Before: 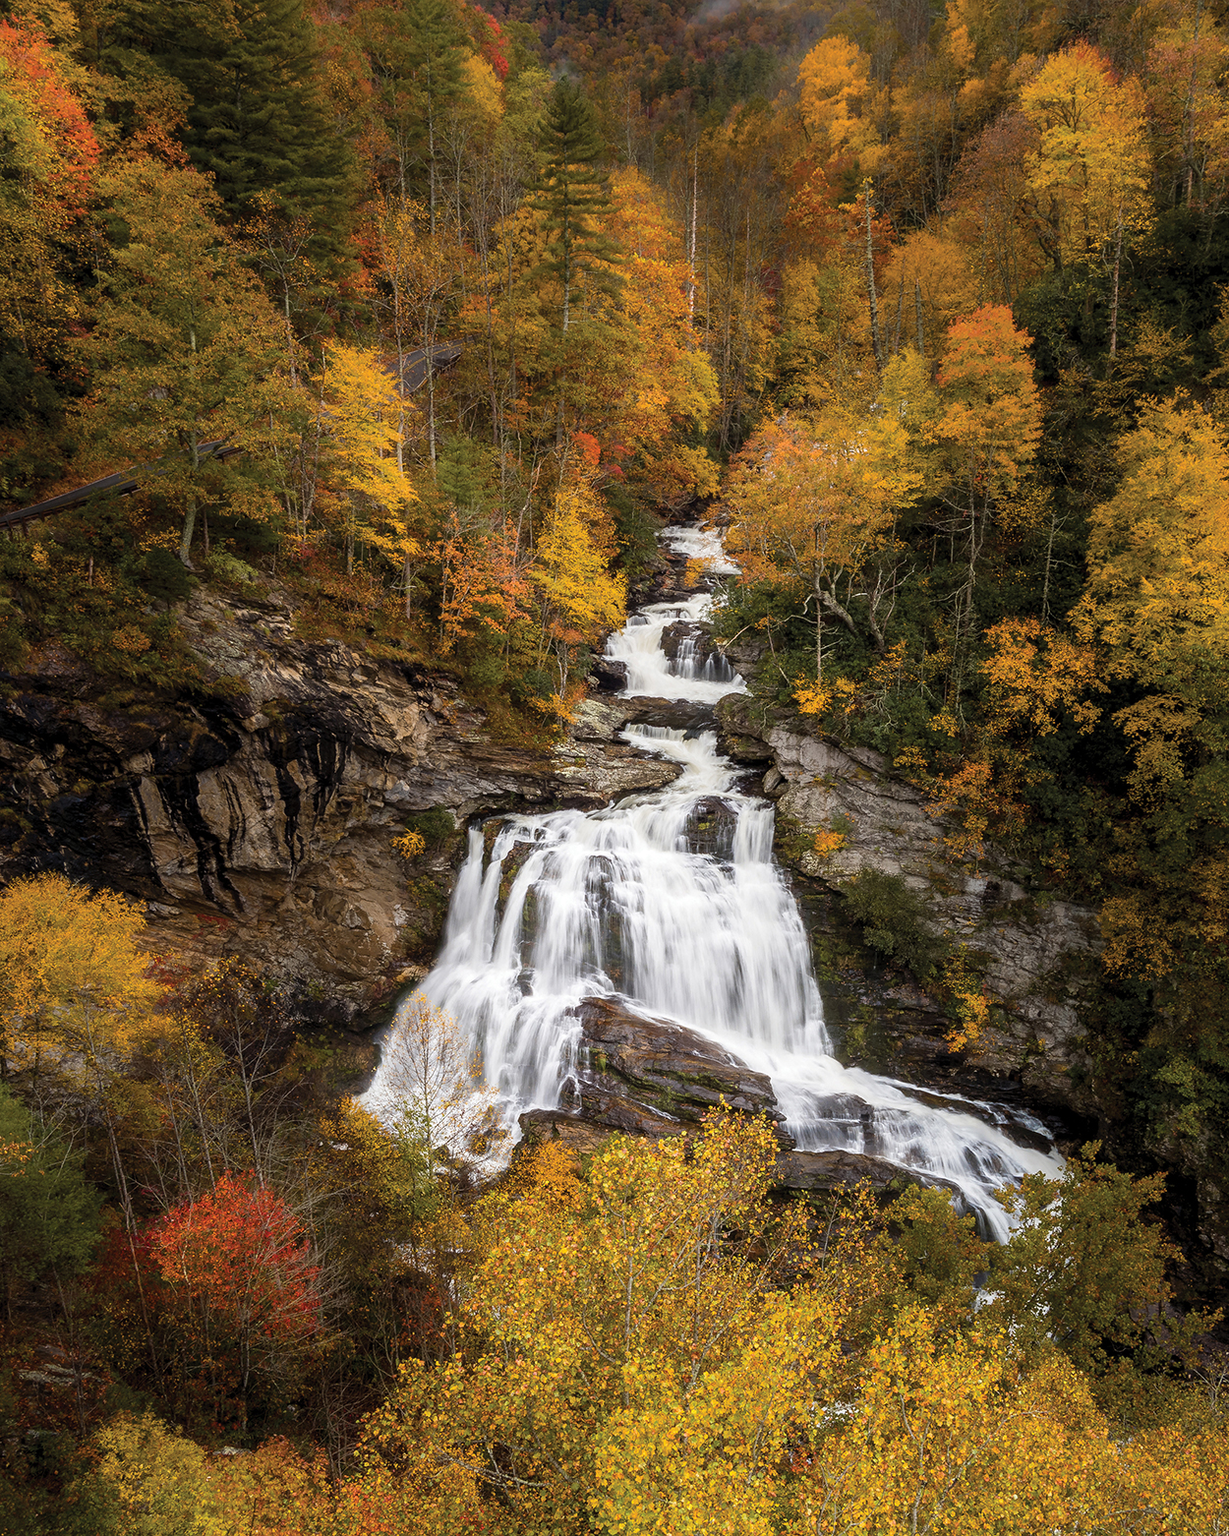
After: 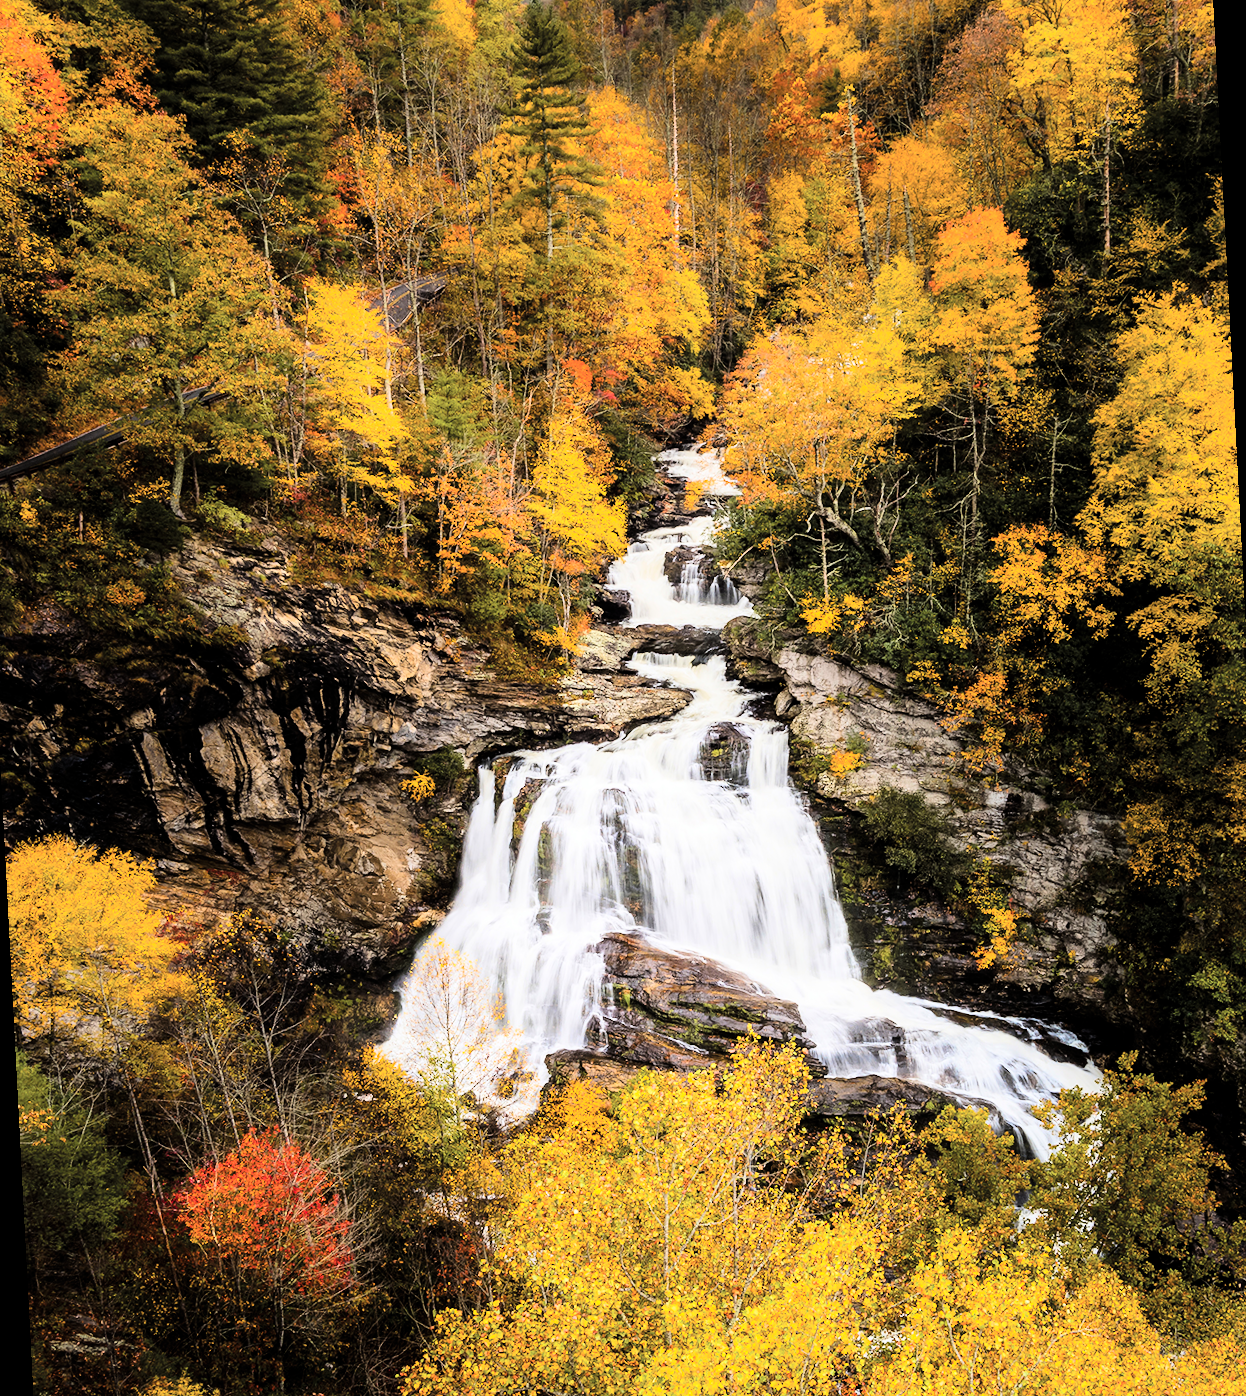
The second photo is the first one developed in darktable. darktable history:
tone curve: curves: ch0 [(0, 0) (0.004, 0) (0.133, 0.071) (0.325, 0.456) (0.832, 0.957) (1, 1)], color space Lab, linked channels, preserve colors none
rotate and perspective: rotation -3°, crop left 0.031, crop right 0.968, crop top 0.07, crop bottom 0.93
